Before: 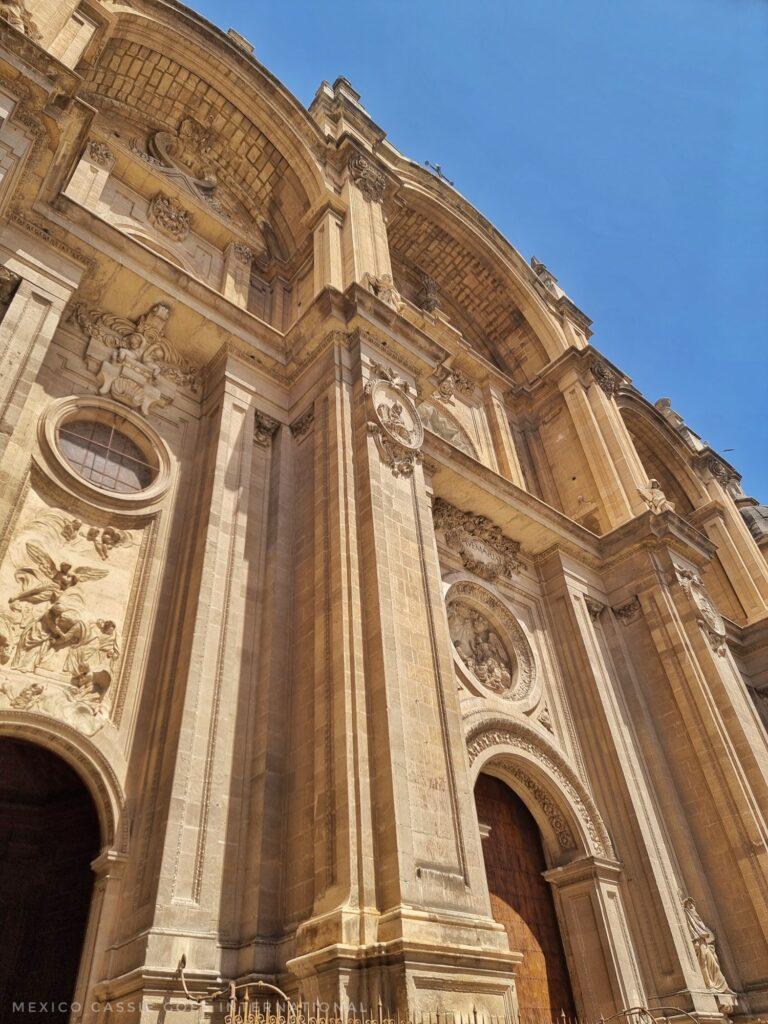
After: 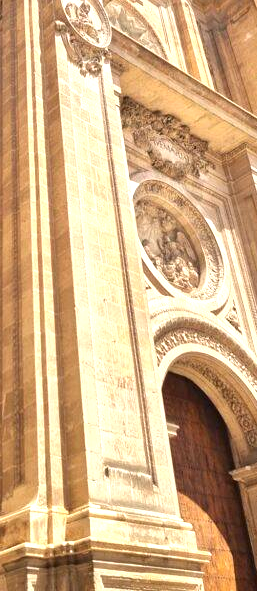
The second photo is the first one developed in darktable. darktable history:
exposure: black level correction 0, exposure 1 EV, compensate highlight preservation false
crop: left 40.729%, top 39.202%, right 25.78%, bottom 3.052%
